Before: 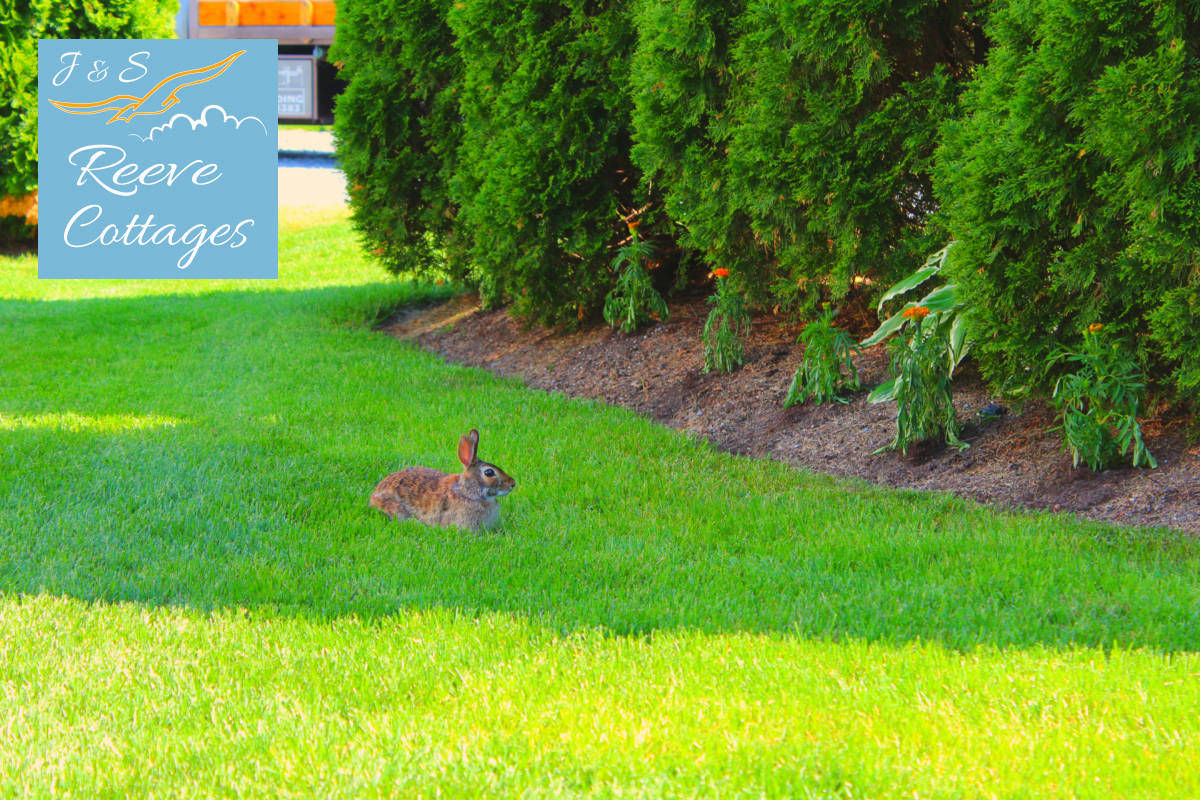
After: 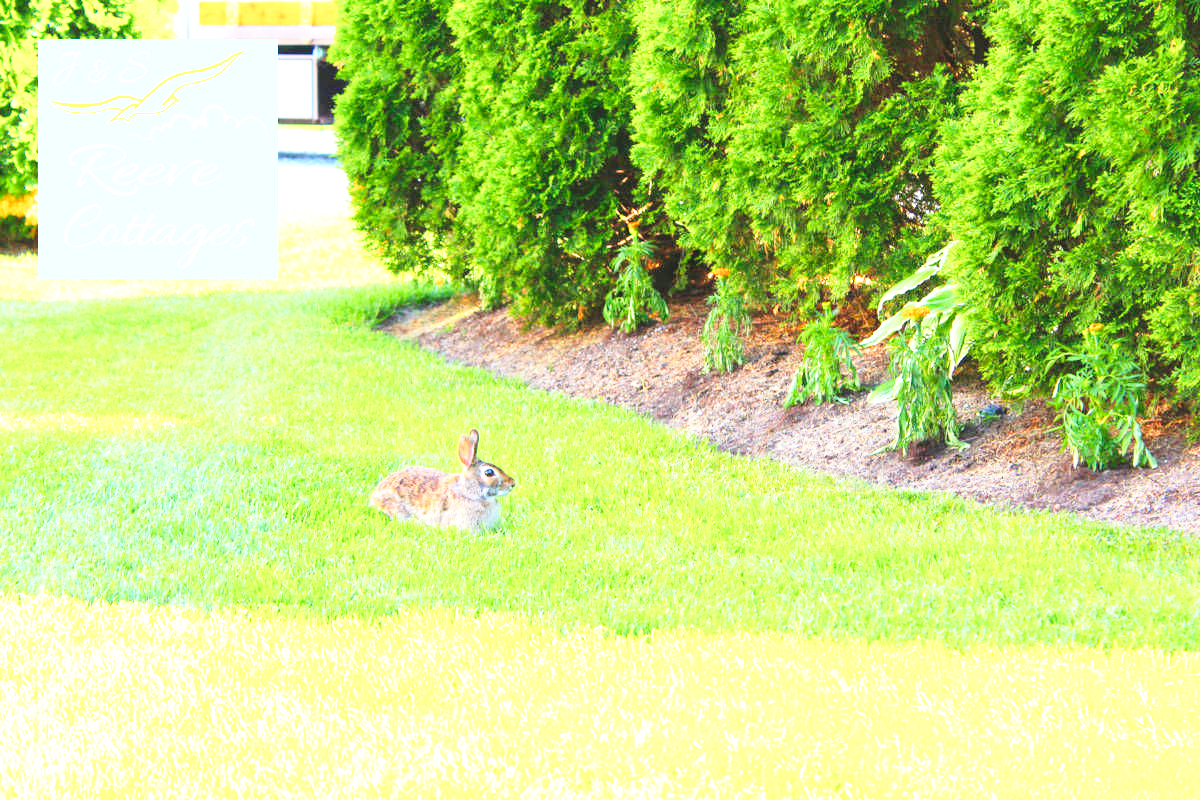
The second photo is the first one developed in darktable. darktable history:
exposure: black level correction 0, exposure 1.5 EV, compensate exposure bias true, compensate highlight preservation false
base curve: curves: ch0 [(0, 0) (0.028, 0.03) (0.121, 0.232) (0.46, 0.748) (0.859, 0.968) (1, 1)], preserve colors none
